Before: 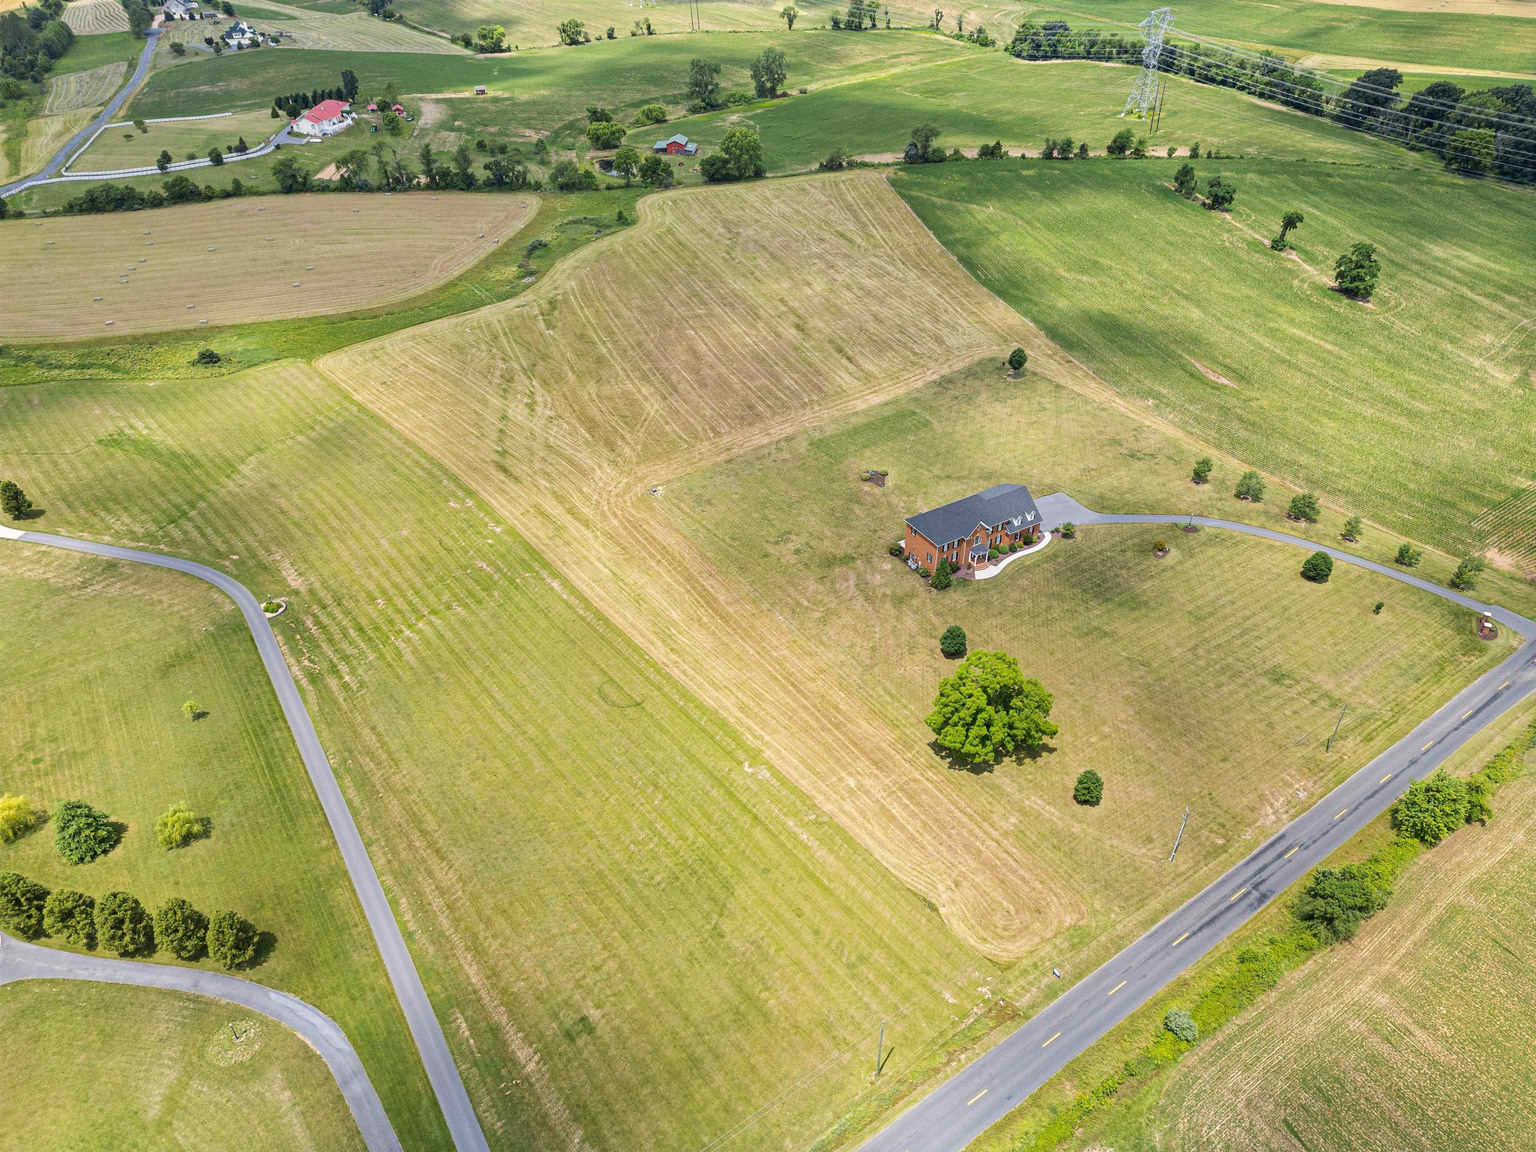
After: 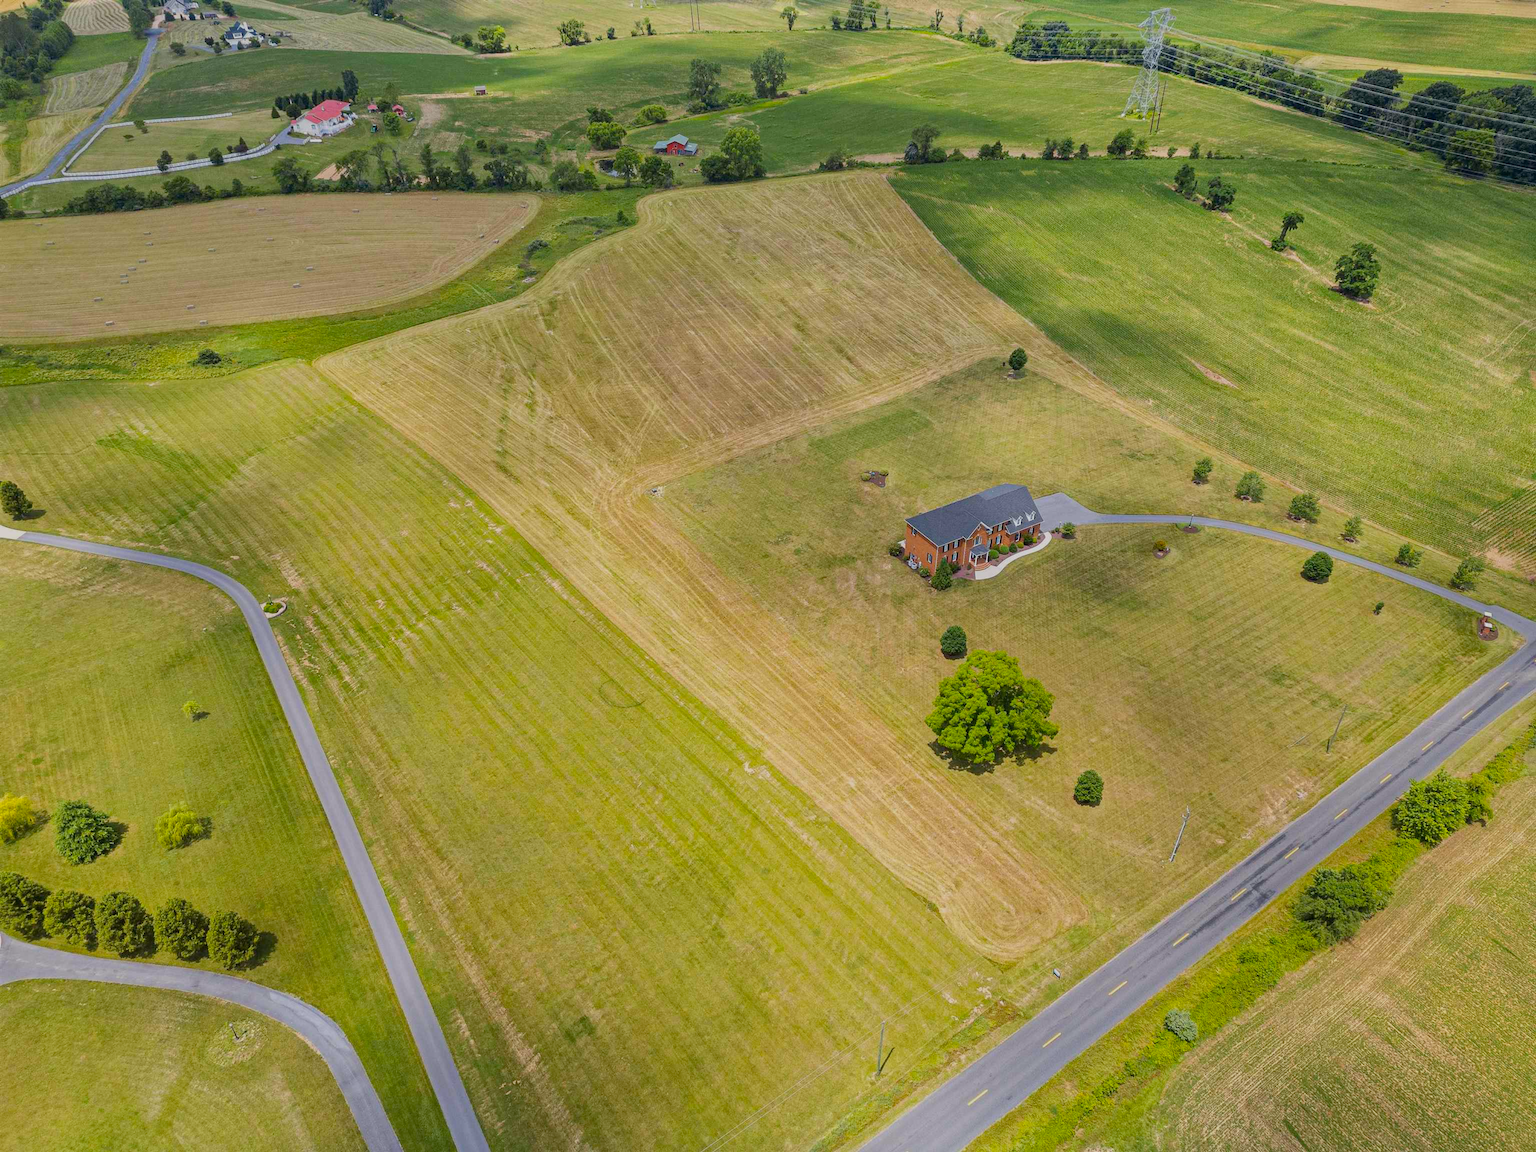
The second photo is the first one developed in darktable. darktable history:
color balance rgb: shadows lift › luminance 0.816%, shadows lift › chroma 0.232%, shadows lift › hue 17.96°, power › chroma 0.281%, power › hue 24.2°, linear chroma grading › global chroma 19.828%, perceptual saturation grading › global saturation 0.943%, contrast -9.484%
exposure: exposure -0.429 EV, compensate highlight preservation false
